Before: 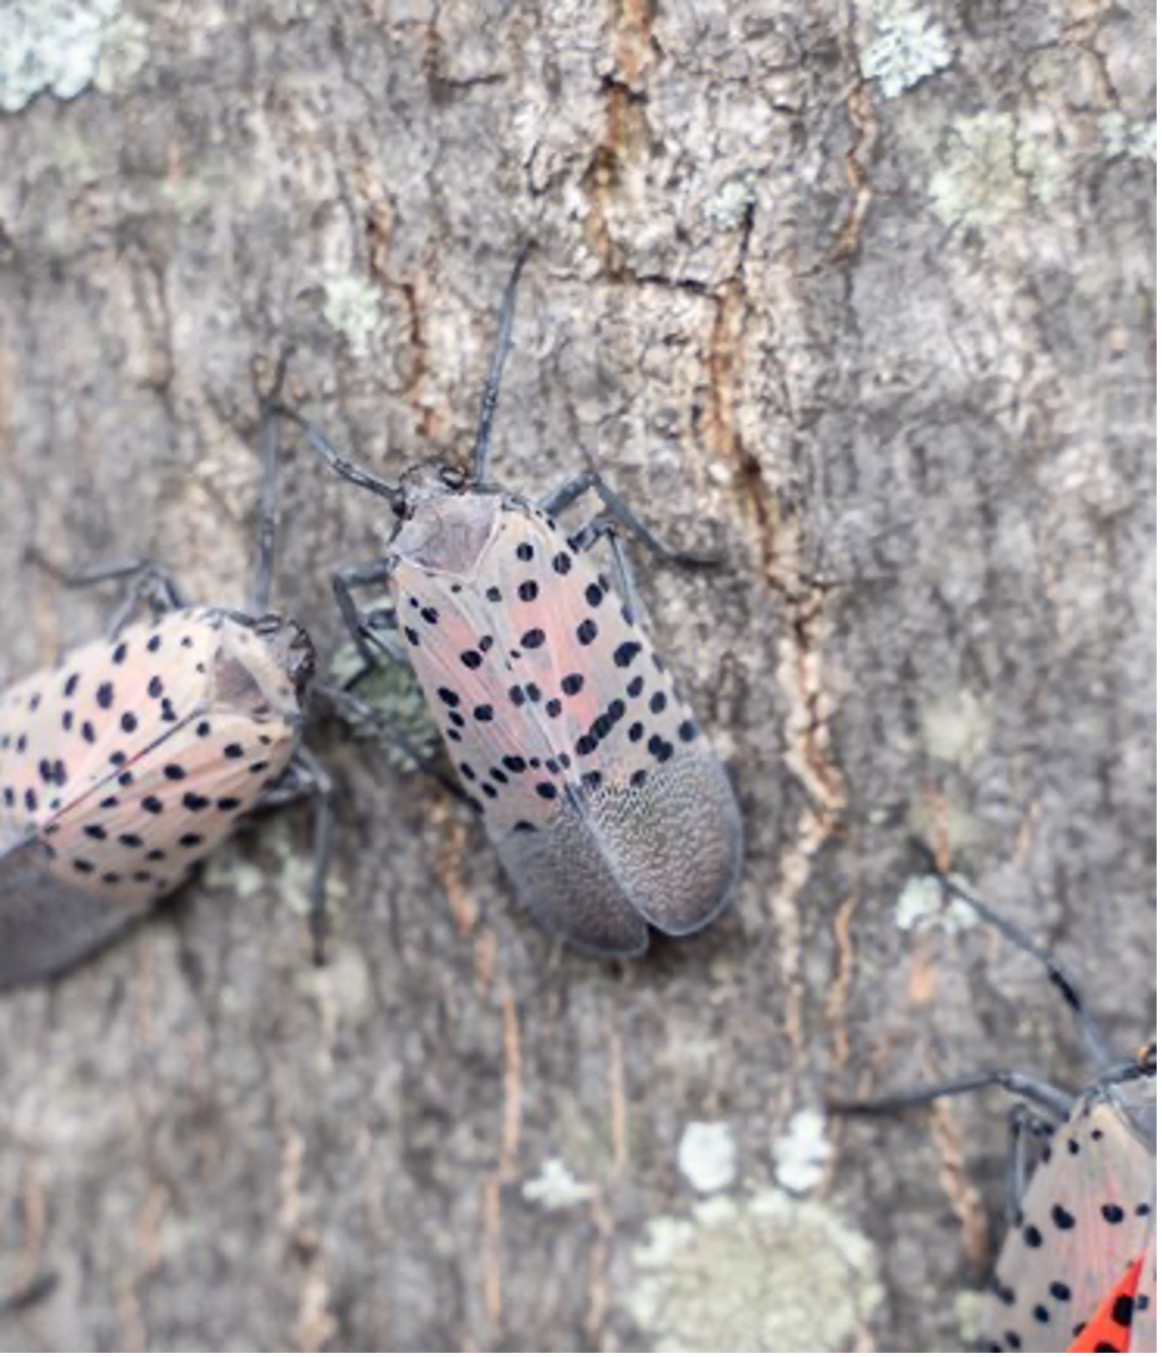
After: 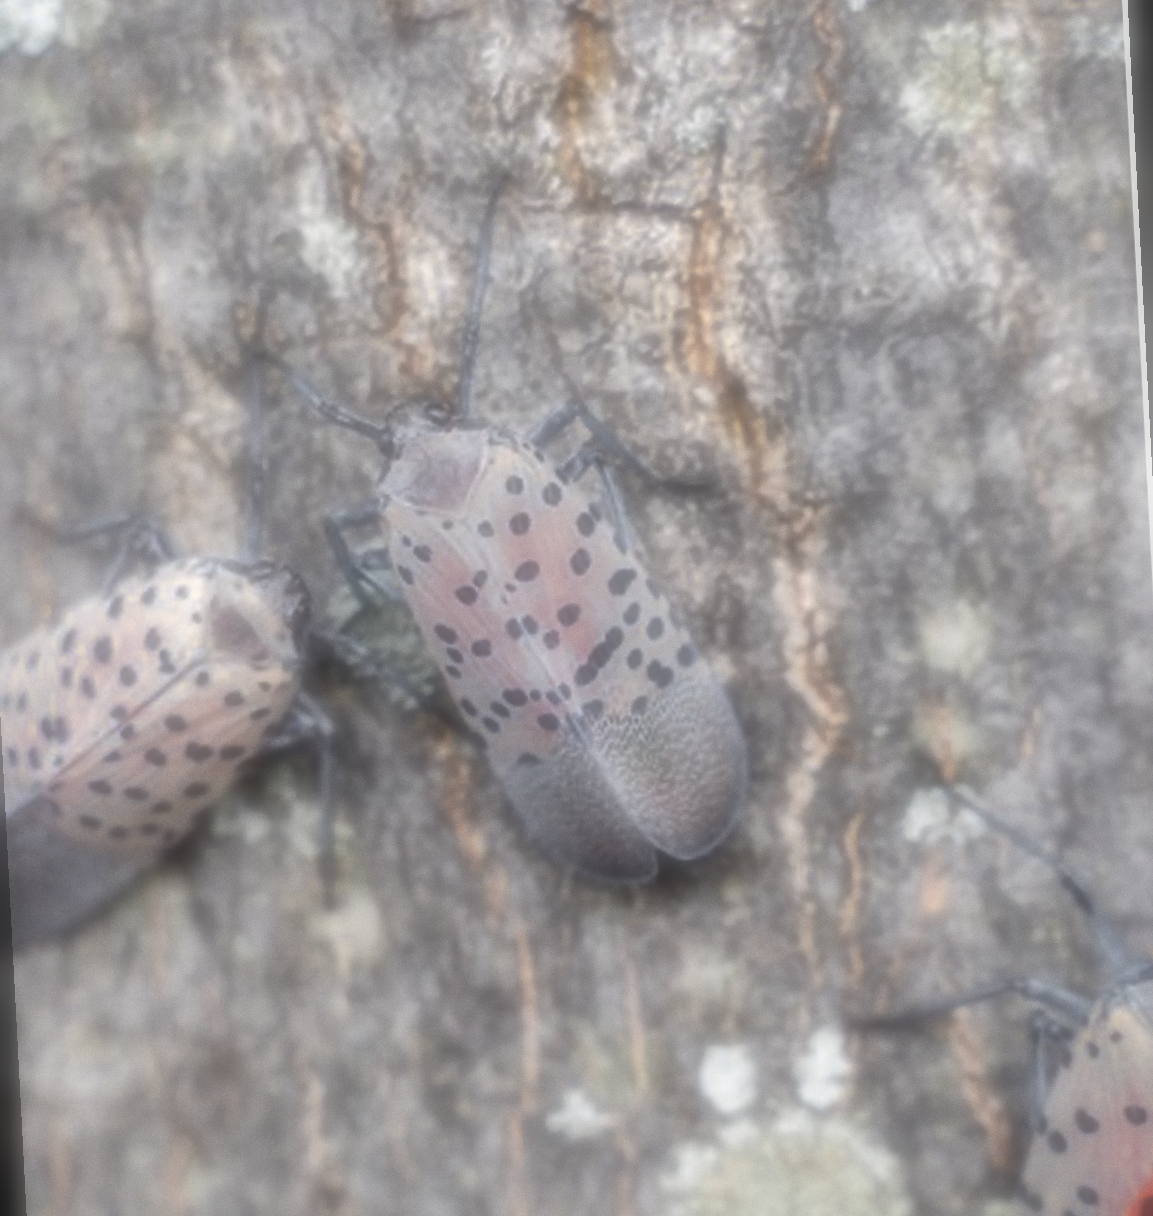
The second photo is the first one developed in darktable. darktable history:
soften: on, module defaults
rotate and perspective: rotation -3°, crop left 0.031, crop right 0.968, crop top 0.07, crop bottom 0.93
shadows and highlights: shadows 40, highlights -60
color zones: curves: ch0 [(0.004, 0.306) (0.107, 0.448) (0.252, 0.656) (0.41, 0.398) (0.595, 0.515) (0.768, 0.628)]; ch1 [(0.07, 0.323) (0.151, 0.452) (0.252, 0.608) (0.346, 0.221) (0.463, 0.189) (0.61, 0.368) (0.735, 0.395) (0.921, 0.412)]; ch2 [(0, 0.476) (0.132, 0.512) (0.243, 0.512) (0.397, 0.48) (0.522, 0.376) (0.634, 0.536) (0.761, 0.46)]
grain: coarseness 0.47 ISO
